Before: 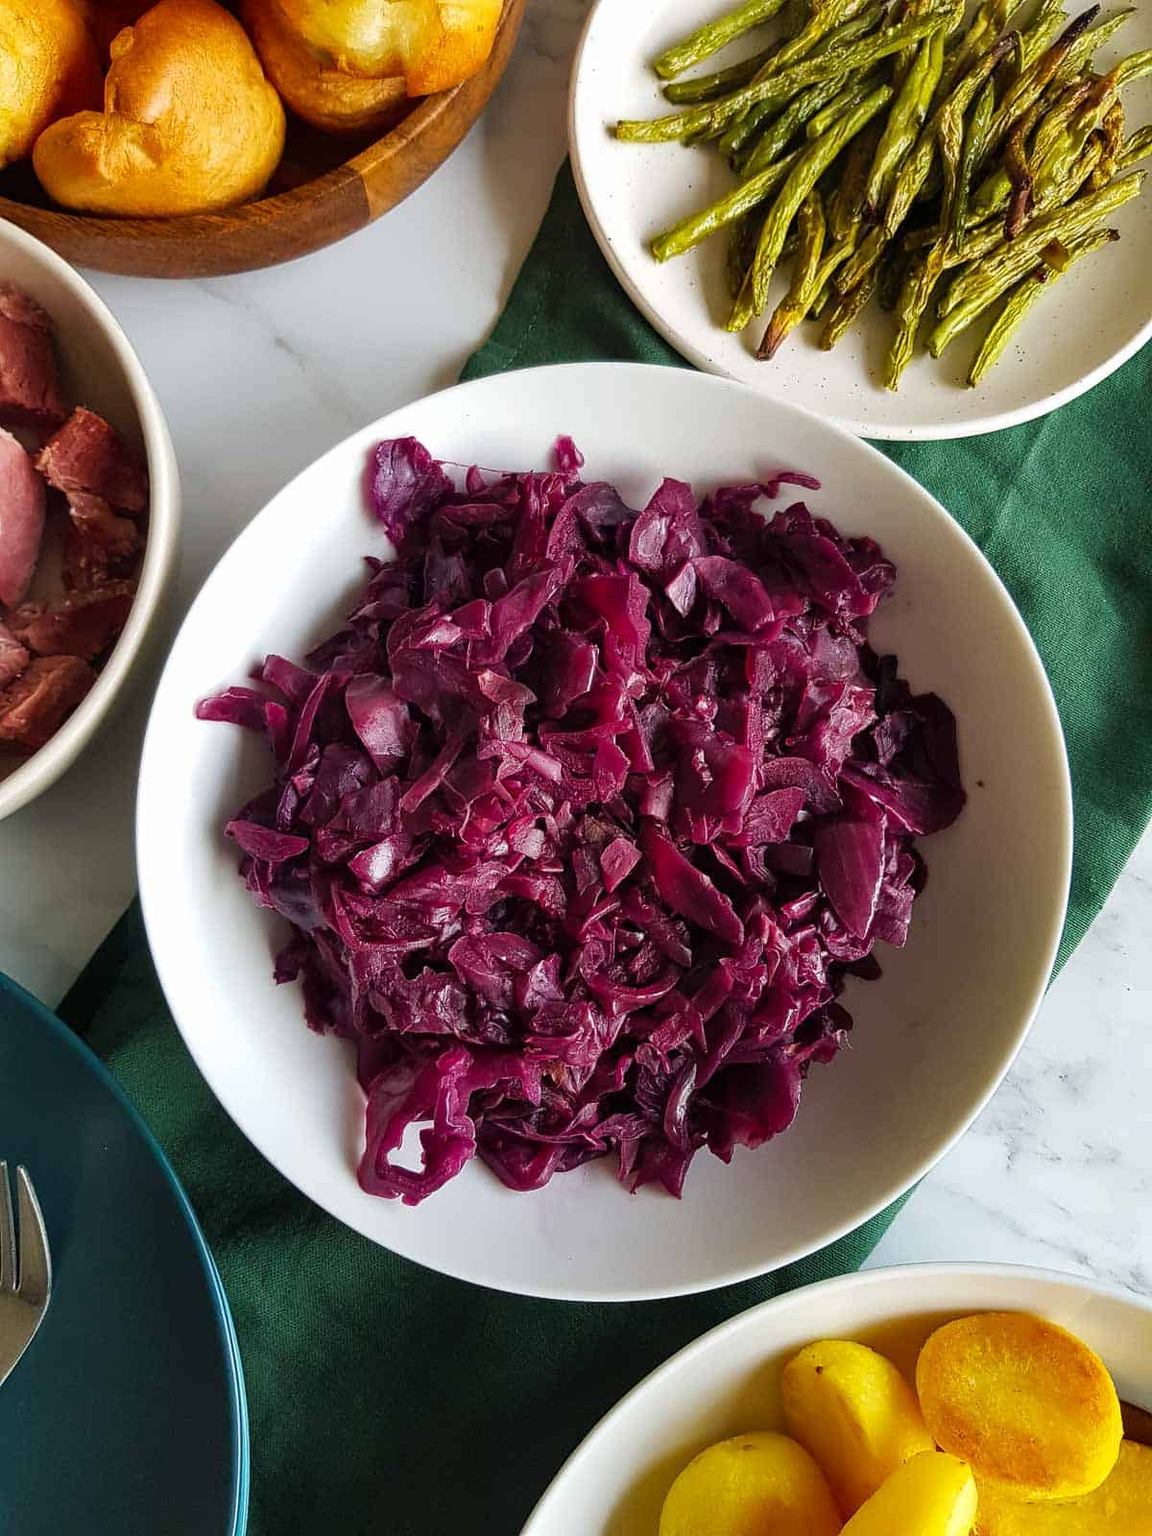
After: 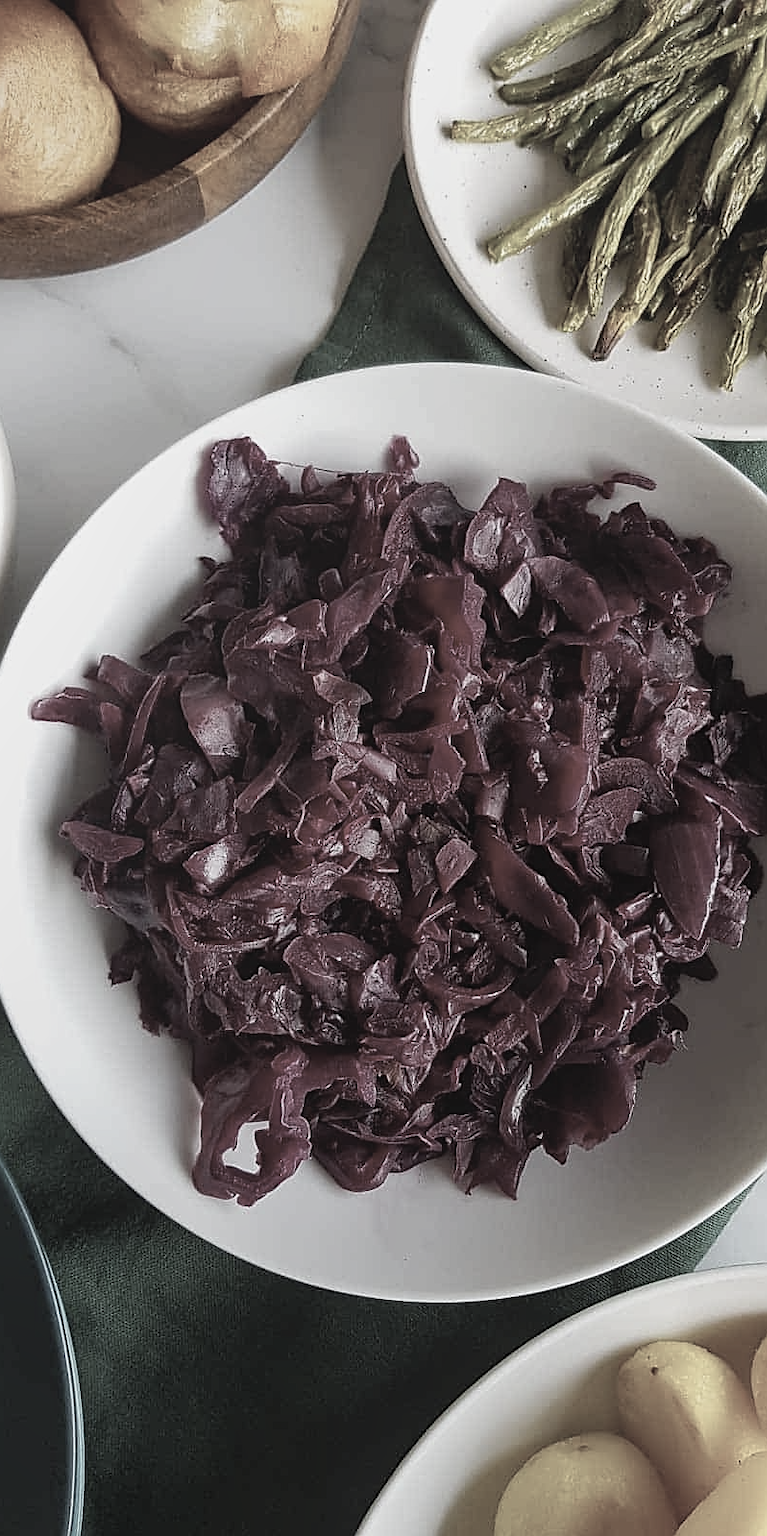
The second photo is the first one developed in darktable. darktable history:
color correction: saturation 0.2
crop and rotate: left 14.385%, right 18.948%
local contrast: highlights 68%, shadows 68%, detail 82%, midtone range 0.325
sharpen: on, module defaults
velvia: on, module defaults
